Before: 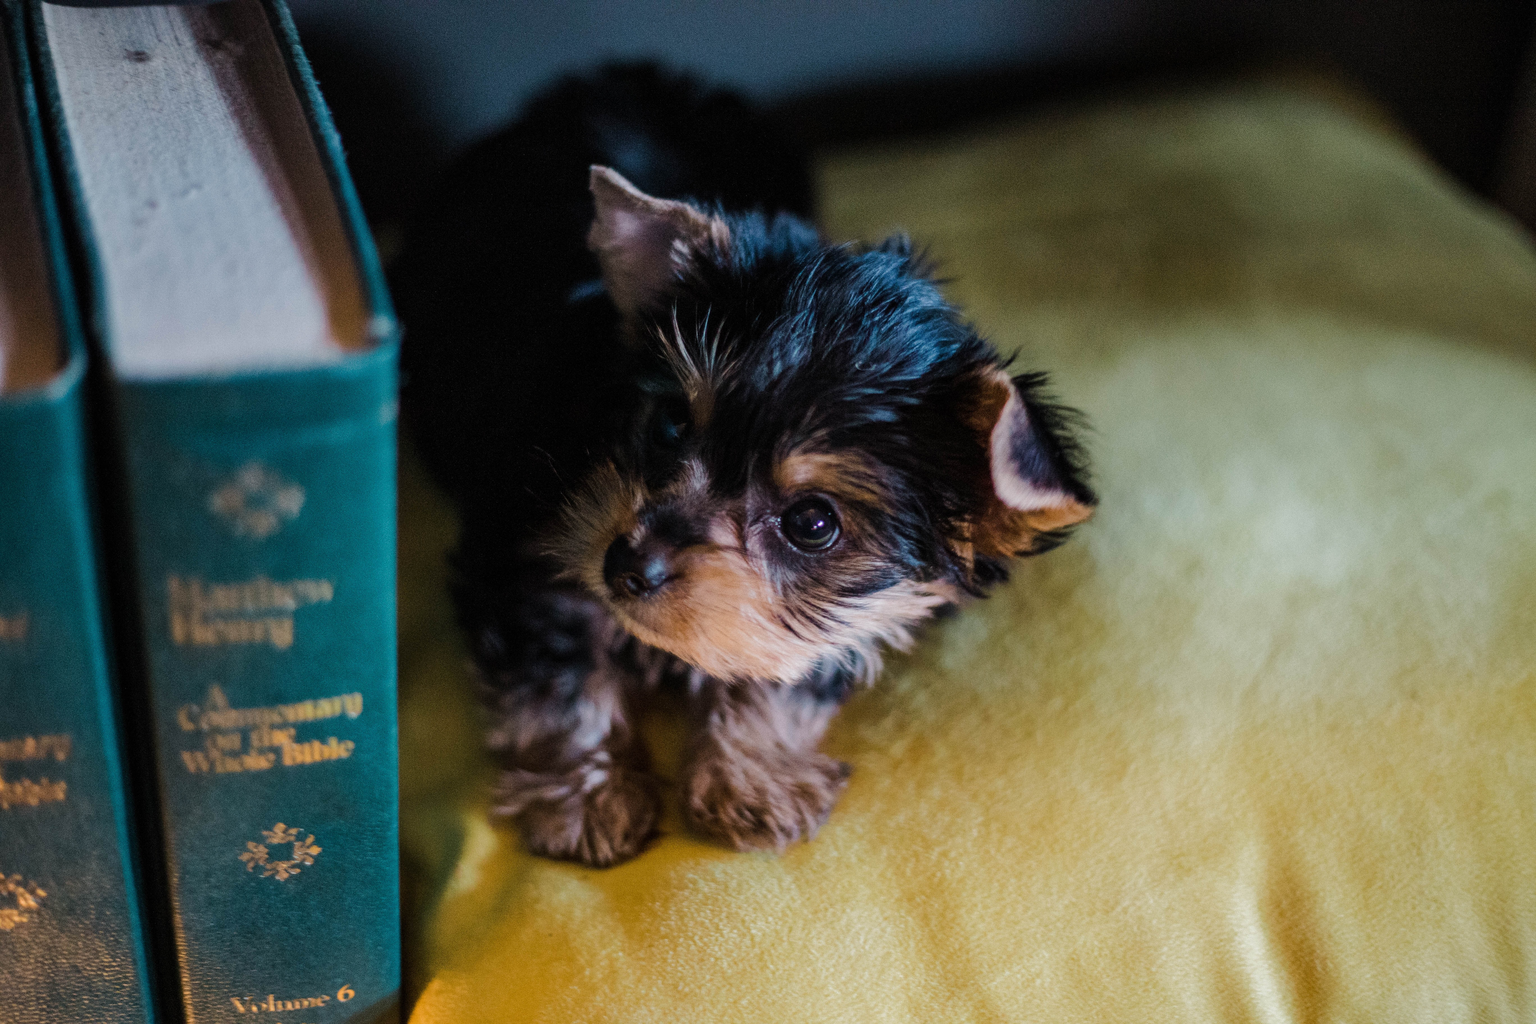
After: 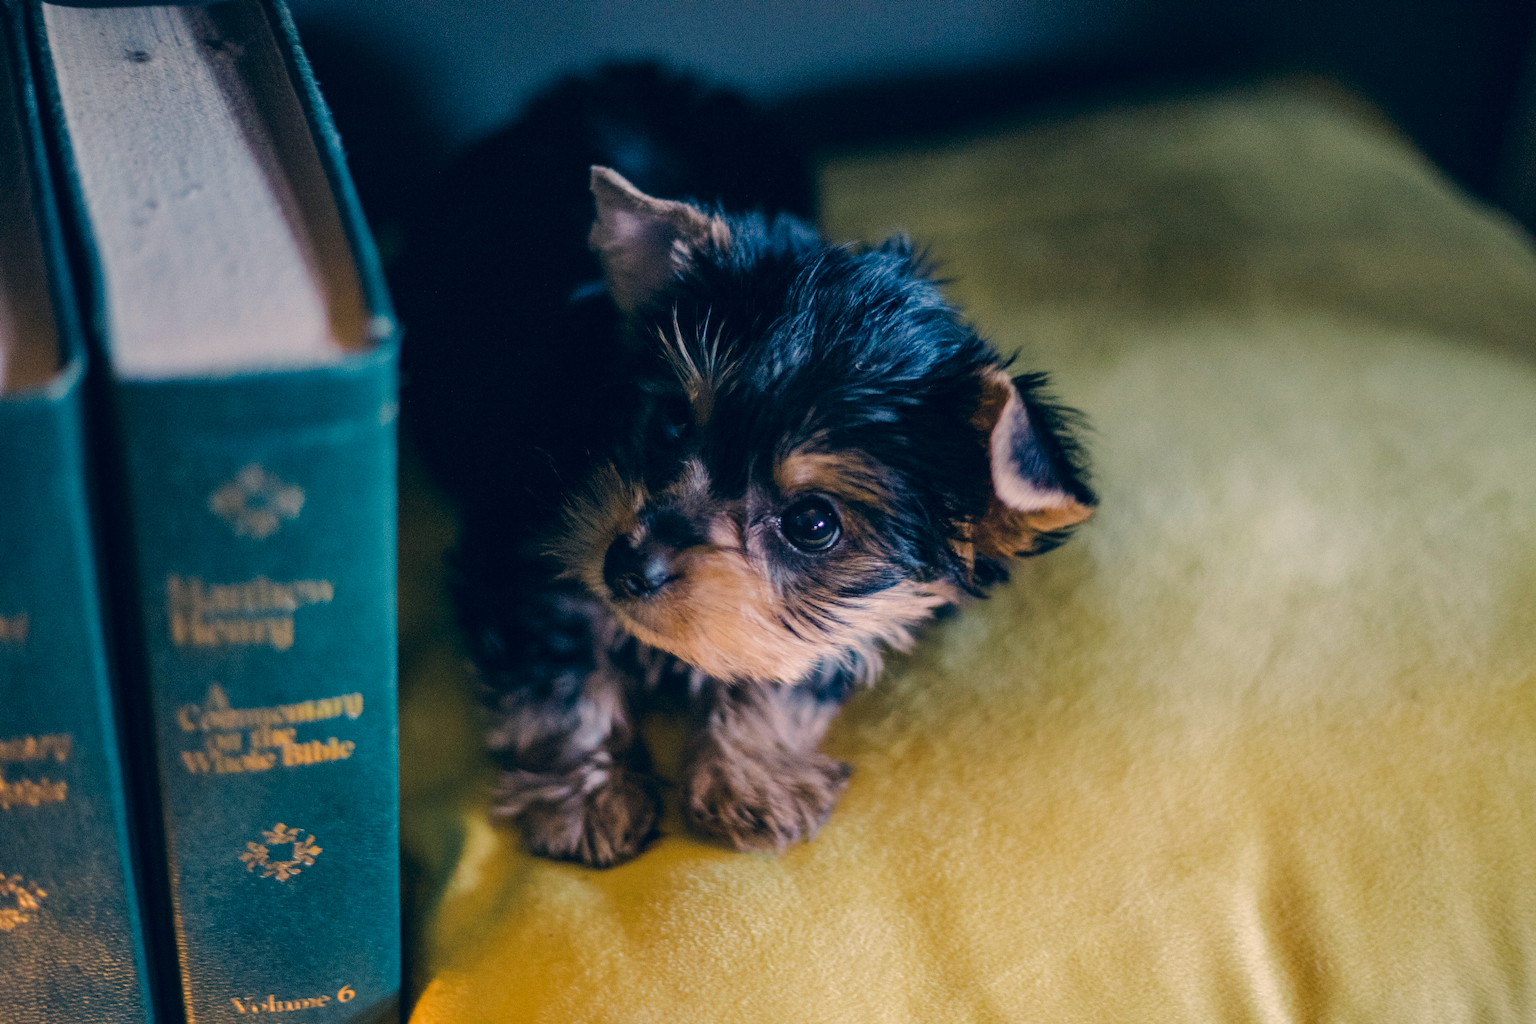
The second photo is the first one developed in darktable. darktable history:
color correction: highlights a* 10.33, highlights b* 14.35, shadows a* -10.02, shadows b* -15.11
